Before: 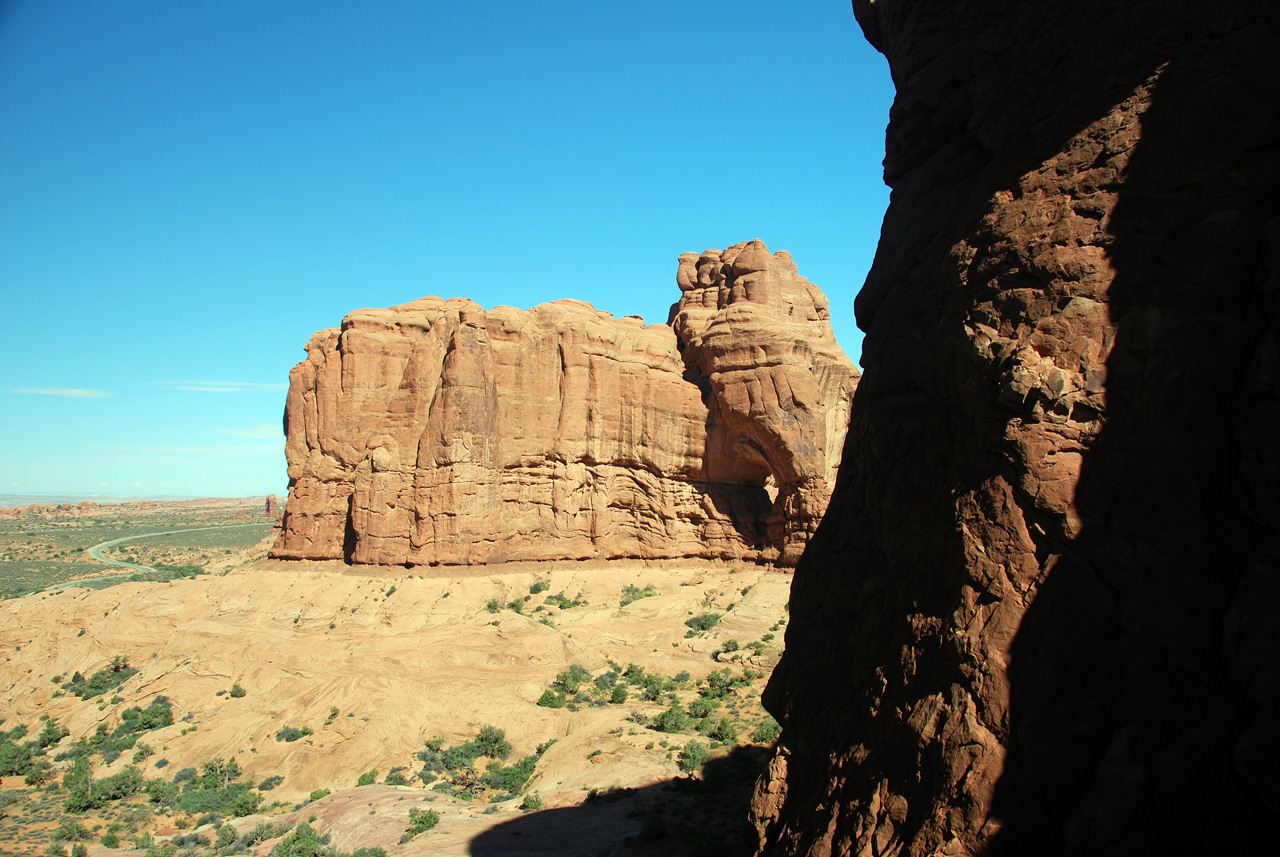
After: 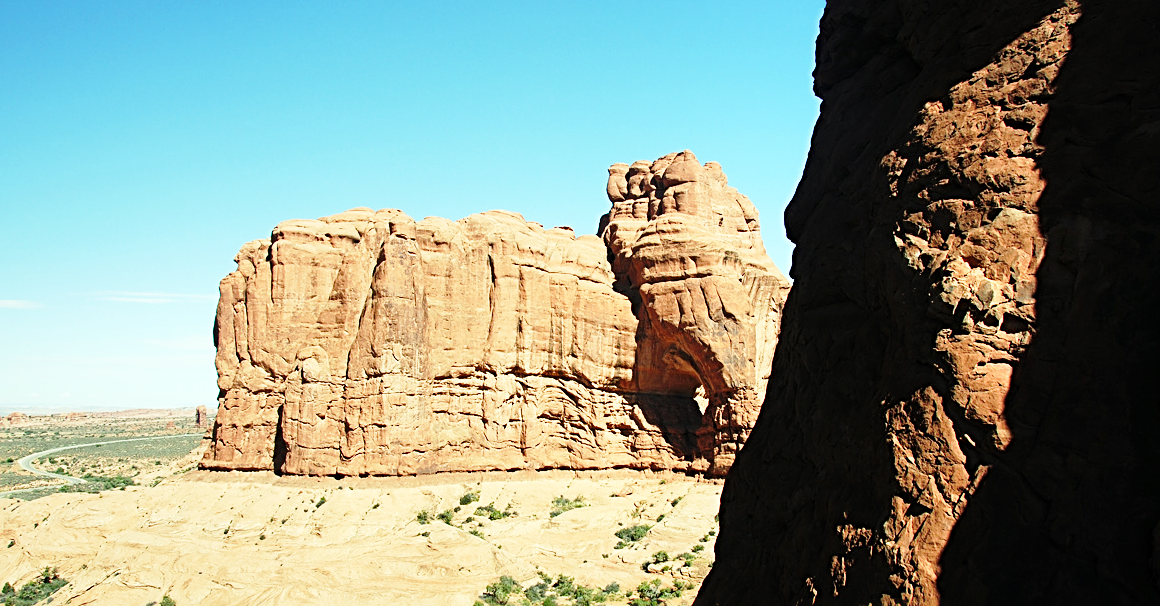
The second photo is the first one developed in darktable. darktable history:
base curve: curves: ch0 [(0, 0) (0.028, 0.03) (0.121, 0.232) (0.46, 0.748) (0.859, 0.968) (1, 1)], preserve colors none
crop: left 5.493%, top 10.422%, right 3.828%, bottom 18.825%
sharpen: radius 3.137
shadows and highlights: shadows 29.27, highlights -29.23, highlights color adjustment 0.664%, low approximation 0.01, soften with gaussian
